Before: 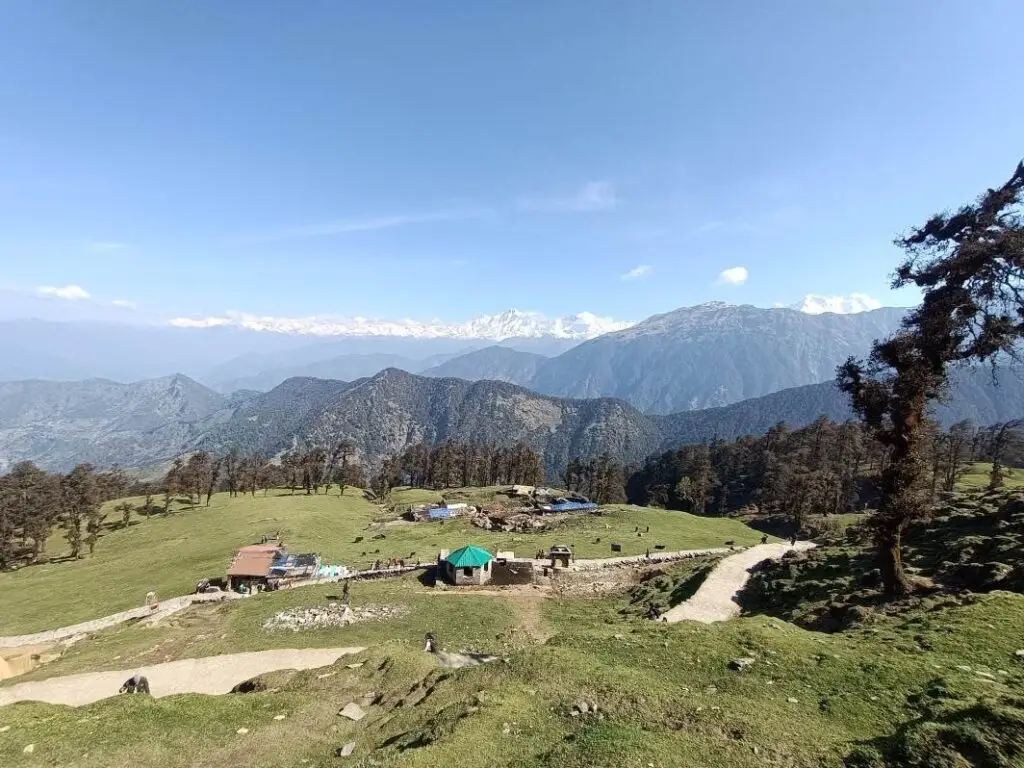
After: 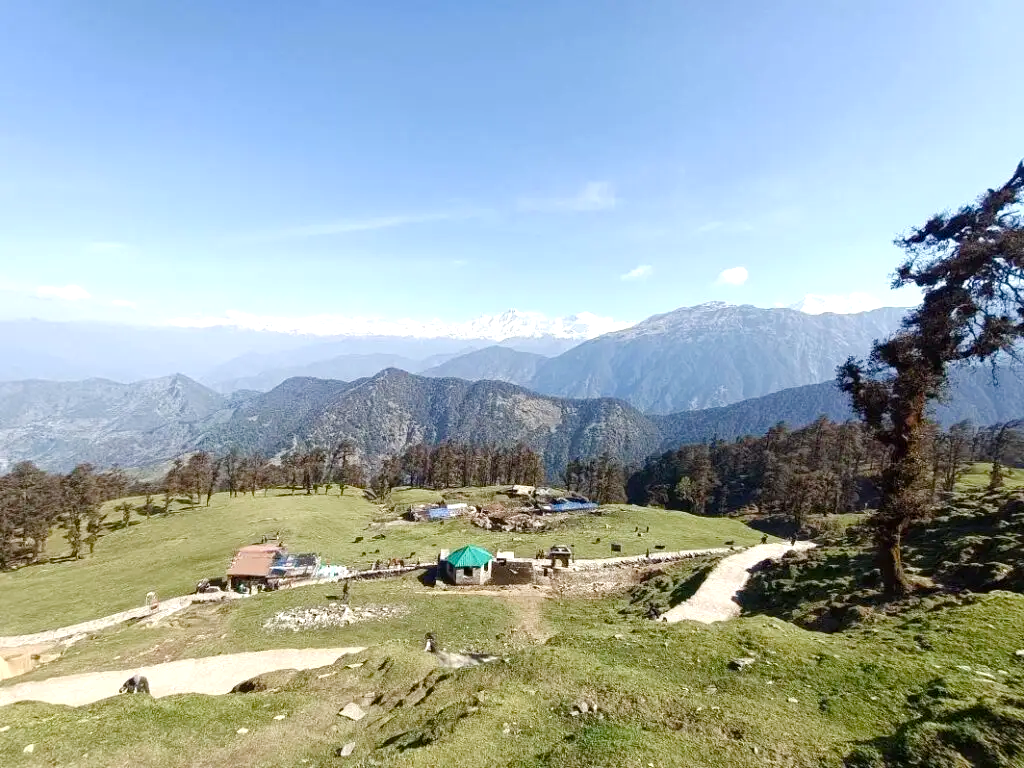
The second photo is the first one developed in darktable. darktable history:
color correction: saturation 0.98
color balance rgb: perceptual saturation grading › global saturation 20%, perceptual saturation grading › highlights -50%, perceptual saturation grading › shadows 30%, perceptual brilliance grading › global brilliance 10%, perceptual brilliance grading › shadows 15%
